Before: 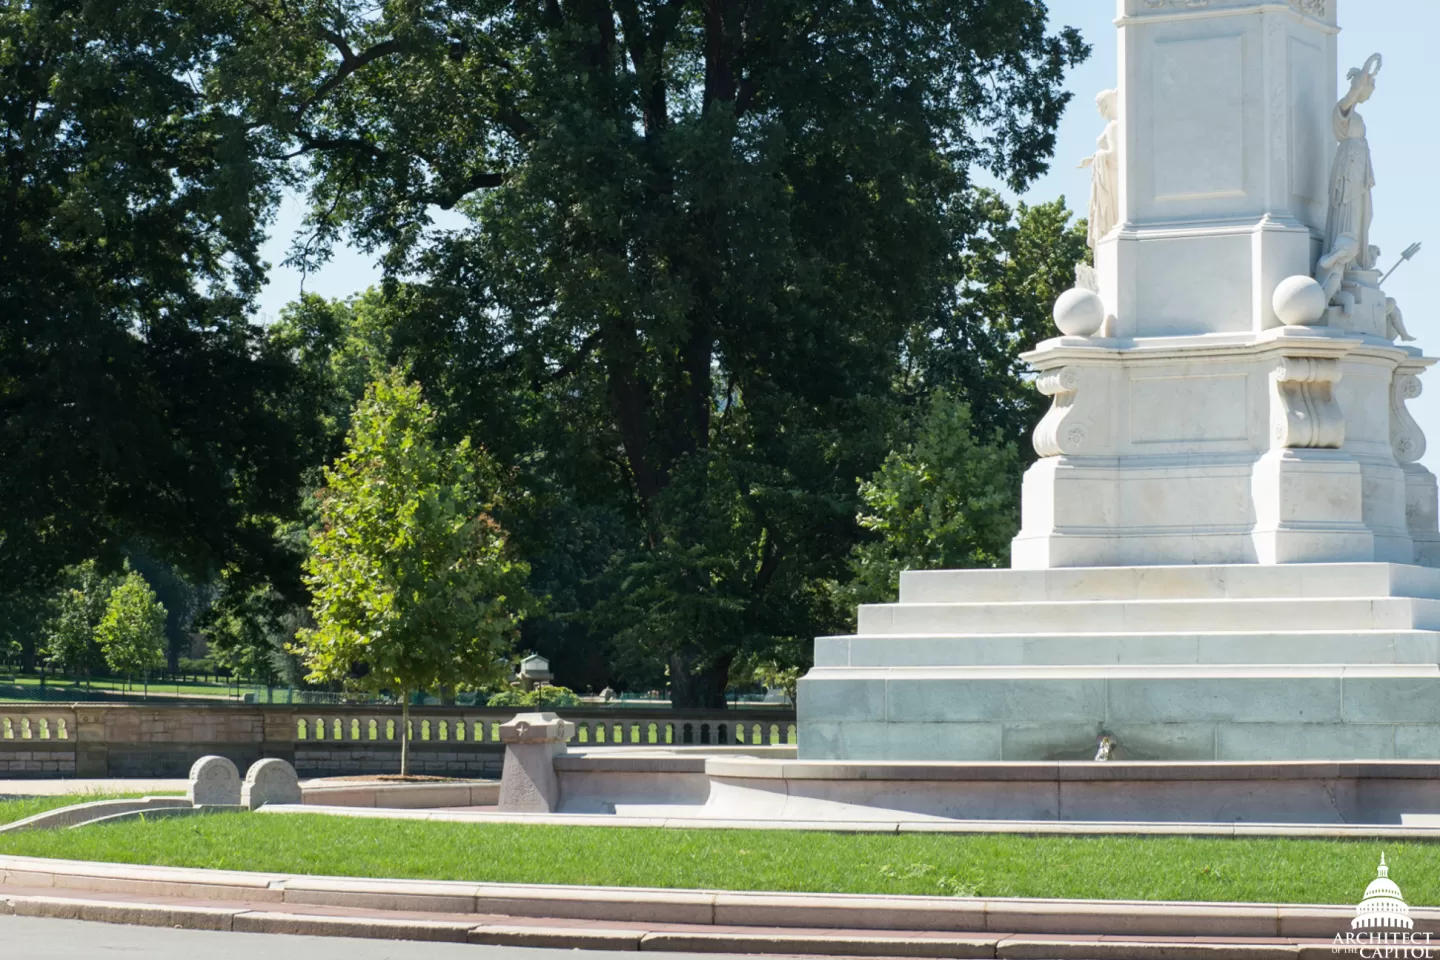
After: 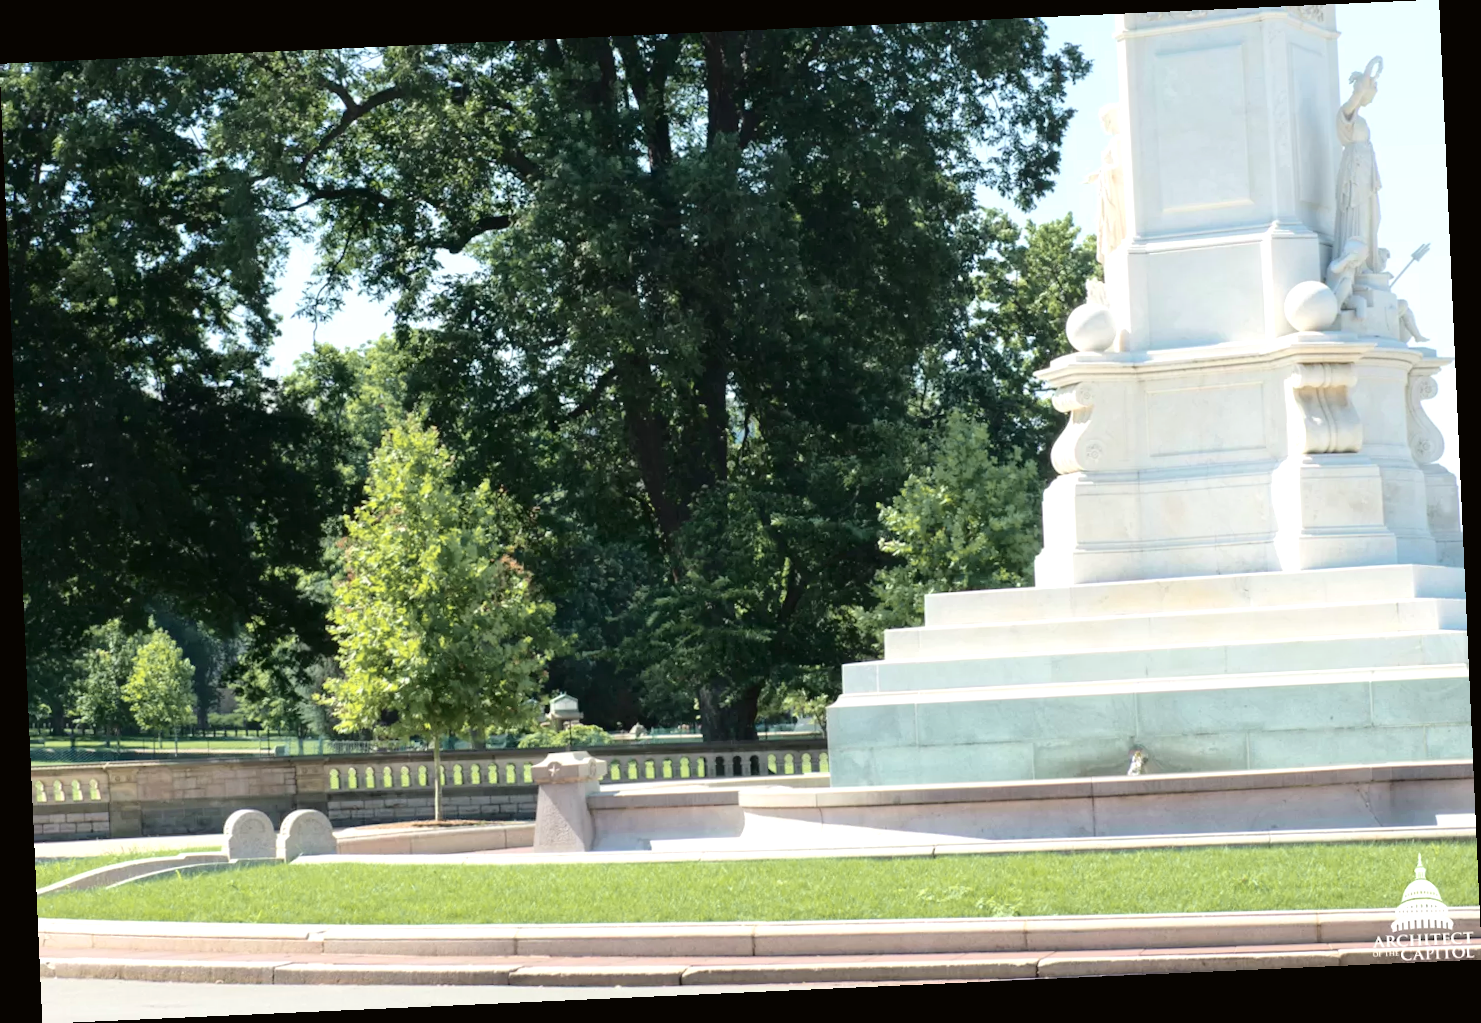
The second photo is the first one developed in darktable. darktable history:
exposure: black level correction 0, exposure 0.5 EV, compensate exposure bias true, compensate highlight preservation false
tone curve: curves: ch0 [(0, 0.01) (0.052, 0.045) (0.136, 0.133) (0.275, 0.35) (0.43, 0.54) (0.676, 0.751) (0.89, 0.919) (1, 1)]; ch1 [(0, 0) (0.094, 0.081) (0.285, 0.299) (0.385, 0.403) (0.447, 0.429) (0.495, 0.496) (0.544, 0.552) (0.589, 0.612) (0.722, 0.728) (1, 1)]; ch2 [(0, 0) (0.257, 0.217) (0.43, 0.421) (0.498, 0.507) (0.531, 0.544) (0.56, 0.579) (0.625, 0.642) (1, 1)], color space Lab, independent channels, preserve colors none
color correction: saturation 0.8
rotate and perspective: rotation -2.56°, automatic cropping off
